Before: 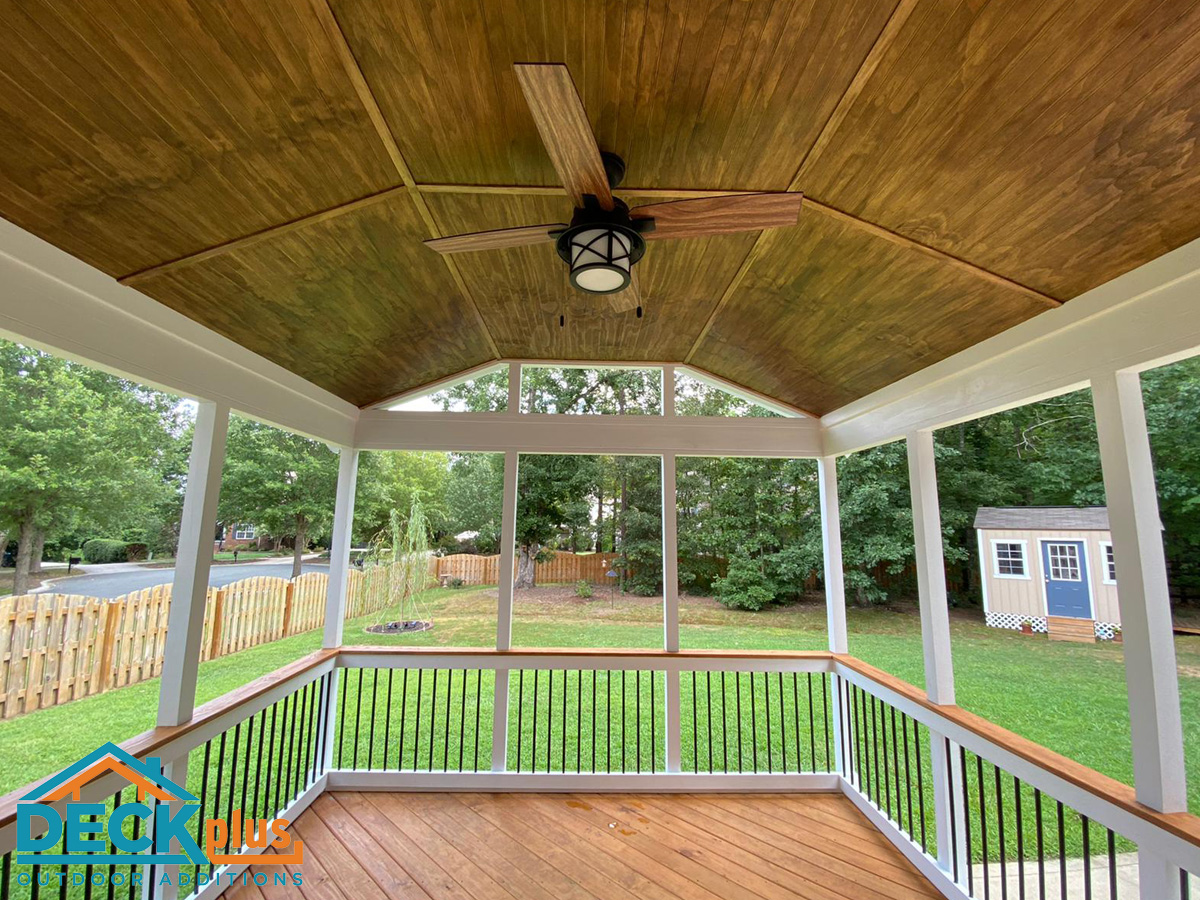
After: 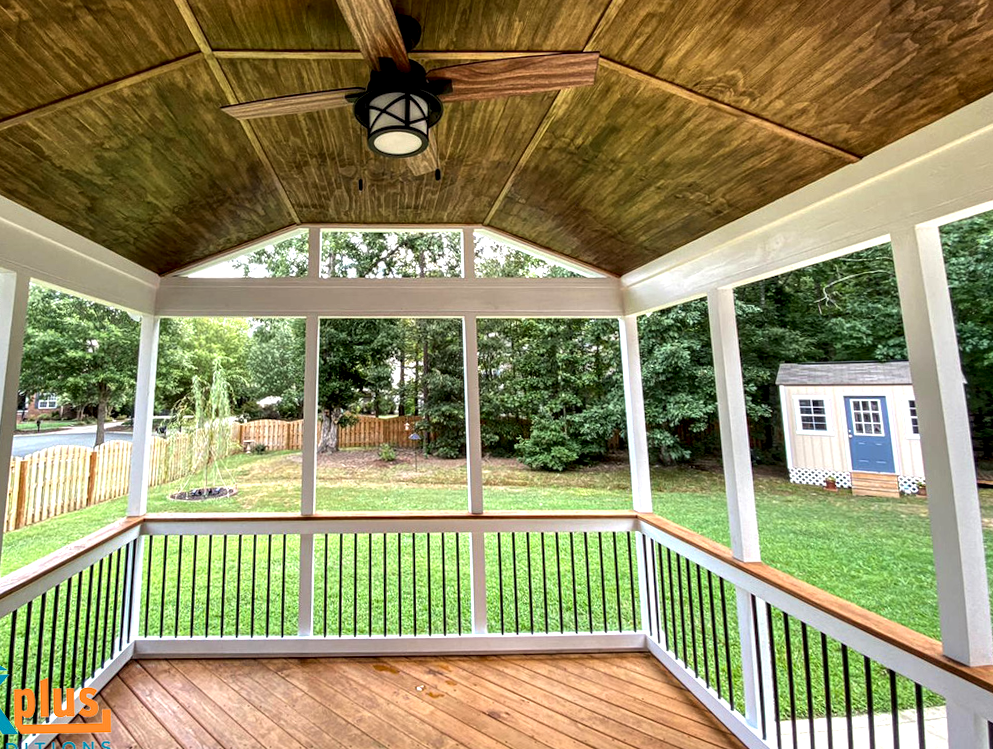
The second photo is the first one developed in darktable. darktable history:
local contrast: highlights 60%, shadows 60%, detail 160%
rotate and perspective: rotation -1°, crop left 0.011, crop right 0.989, crop top 0.025, crop bottom 0.975
tone equalizer: -8 EV -0.417 EV, -7 EV -0.389 EV, -6 EV -0.333 EV, -5 EV -0.222 EV, -3 EV 0.222 EV, -2 EV 0.333 EV, -1 EV 0.389 EV, +0 EV 0.417 EV, edges refinement/feathering 500, mask exposure compensation -1.57 EV, preserve details no
crop: left 16.315%, top 14.246%
